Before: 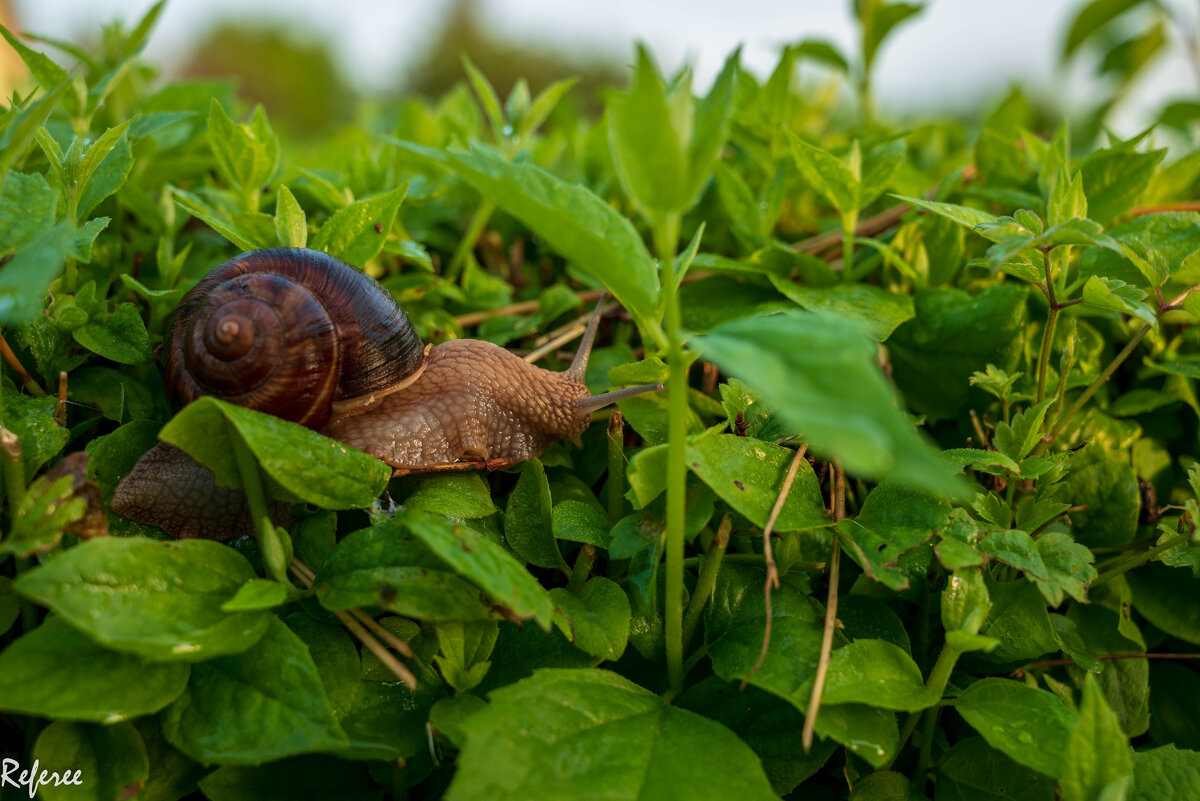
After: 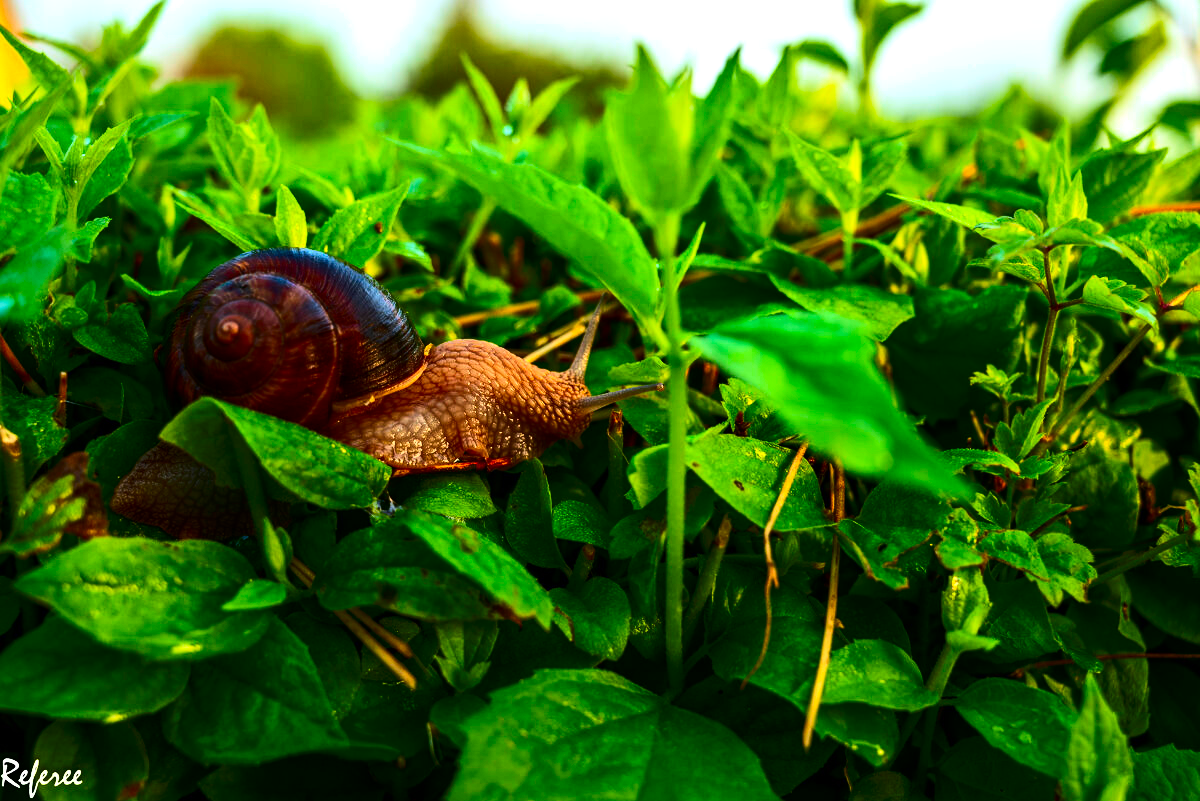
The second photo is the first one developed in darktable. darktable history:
contrast brightness saturation: contrast 0.26, brightness 0.02, saturation 0.87
tone equalizer: -8 EV -0.75 EV, -7 EV -0.7 EV, -6 EV -0.6 EV, -5 EV -0.4 EV, -3 EV 0.4 EV, -2 EV 0.6 EV, -1 EV 0.7 EV, +0 EV 0.75 EV, edges refinement/feathering 500, mask exposure compensation -1.57 EV, preserve details no
